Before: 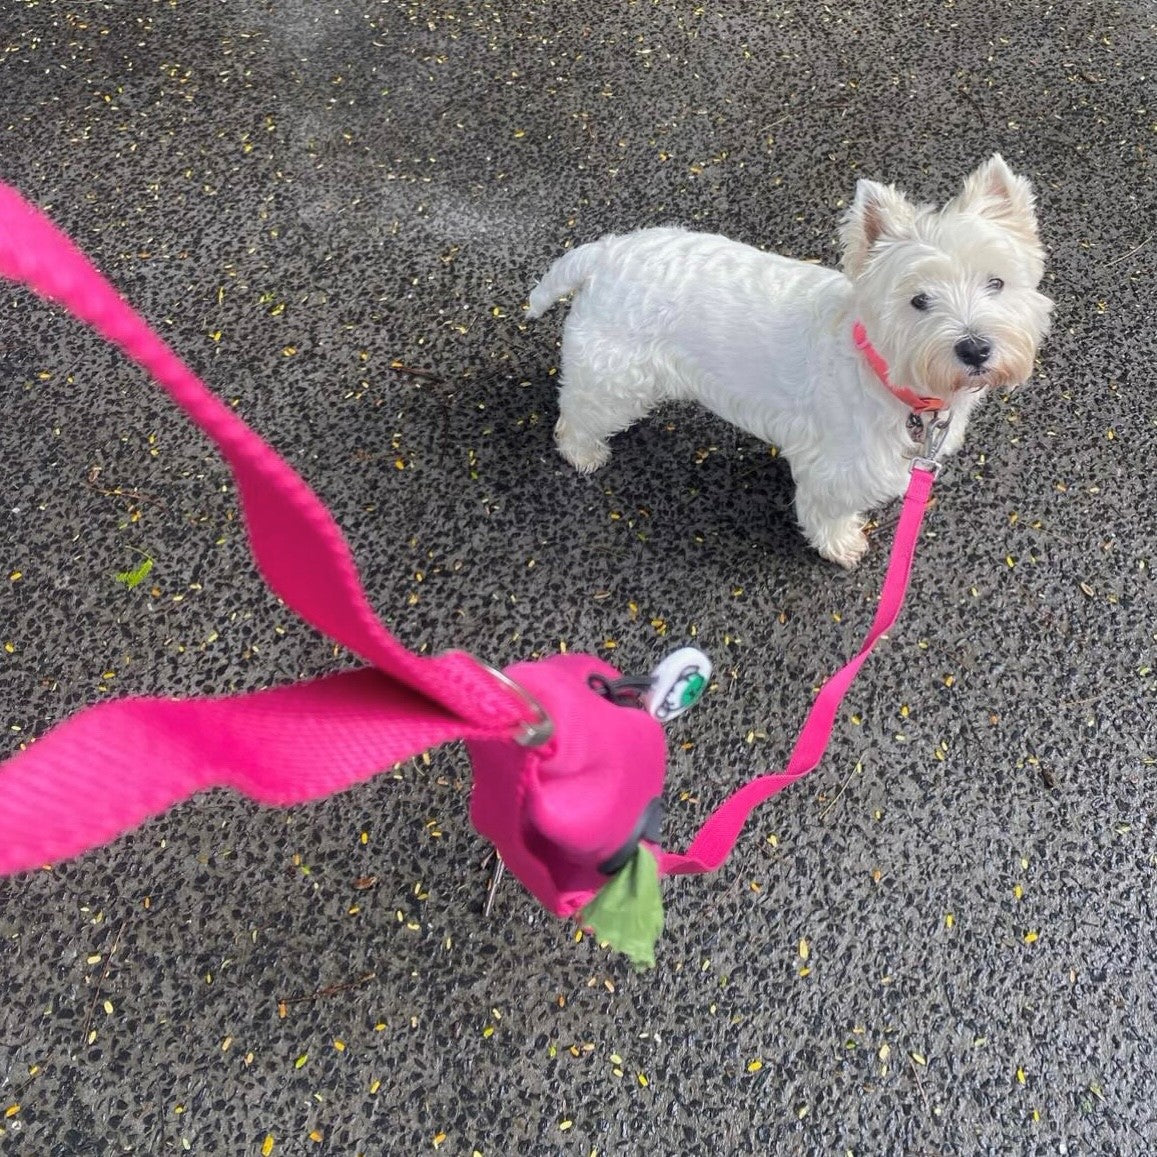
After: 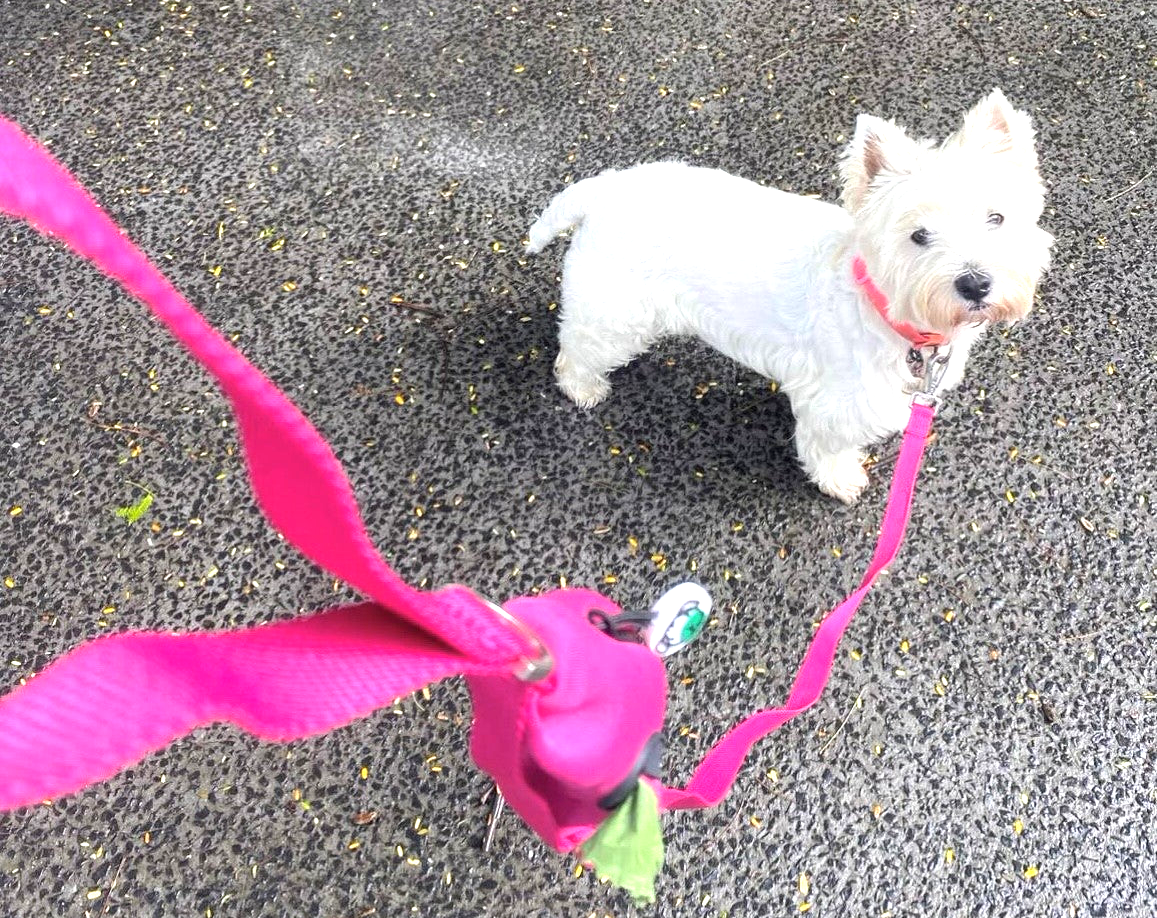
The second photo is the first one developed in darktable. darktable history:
exposure: black level correction 0, exposure 1 EV, compensate exposure bias true, compensate highlight preservation false
crop and rotate: top 5.667%, bottom 14.937%
